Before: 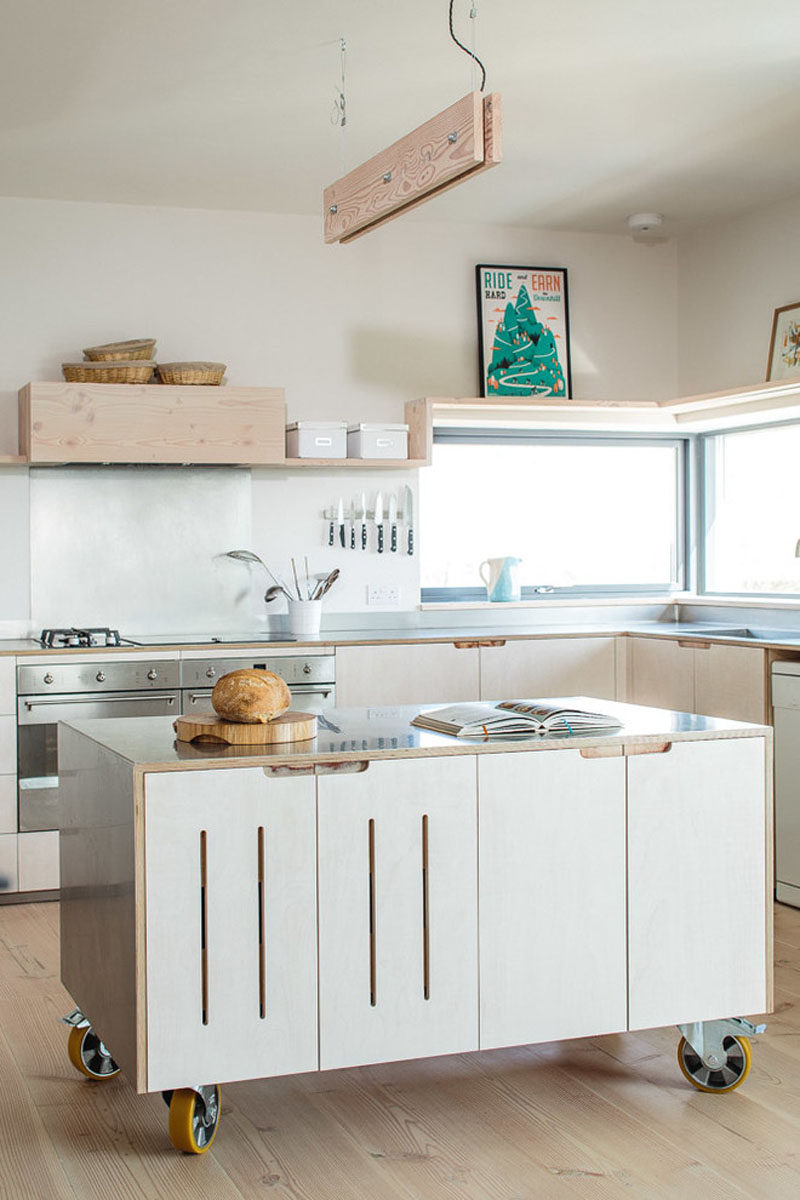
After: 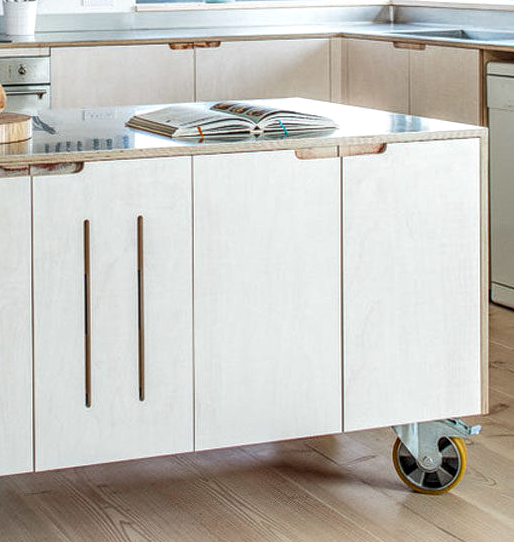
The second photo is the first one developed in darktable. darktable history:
local contrast: highlights 63%, detail 143%, midtone range 0.431
crop and rotate: left 35.647%, top 49.972%, bottom 4.849%
